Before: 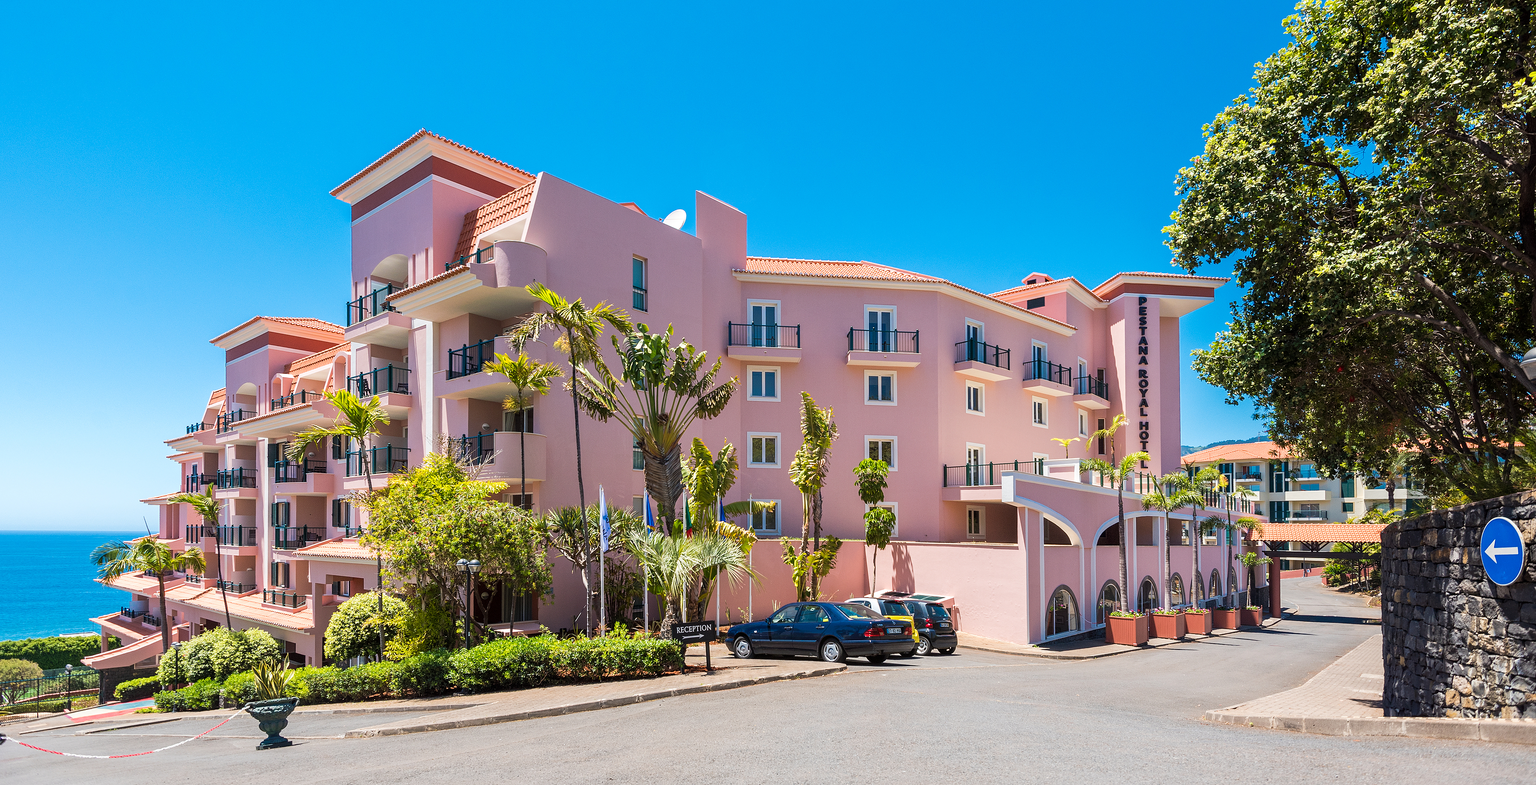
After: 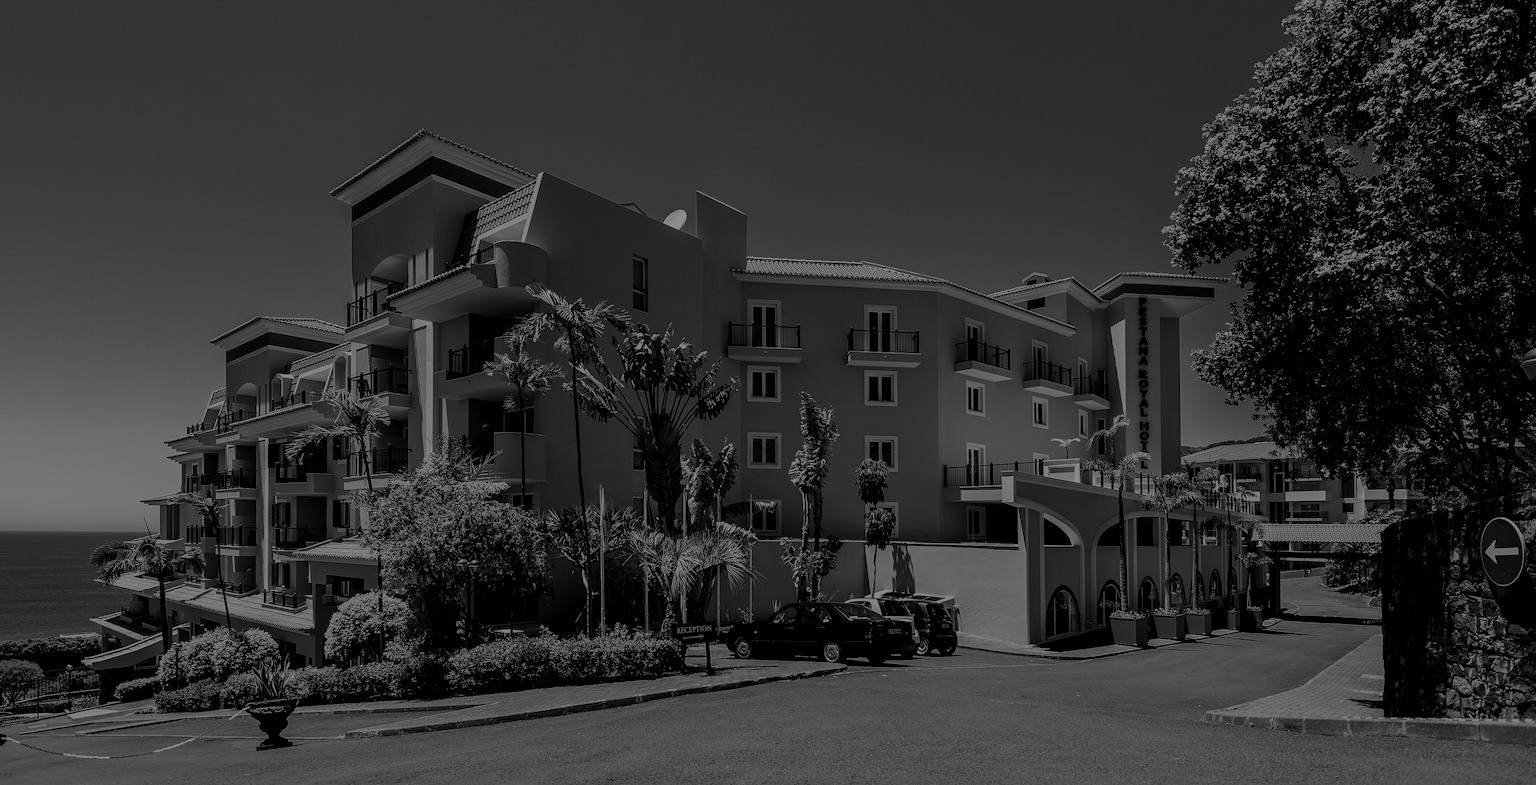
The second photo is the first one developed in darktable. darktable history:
contrast brightness saturation: contrast 0.02, brightness -1, saturation -1
color balance rgb: shadows lift › chroma 1%, shadows lift › hue 113°, highlights gain › chroma 0.2%, highlights gain › hue 333°, perceptual saturation grading › global saturation 20%, perceptual saturation grading › highlights -50%, perceptual saturation grading › shadows 25%, contrast -30%
local contrast: detail 130%
